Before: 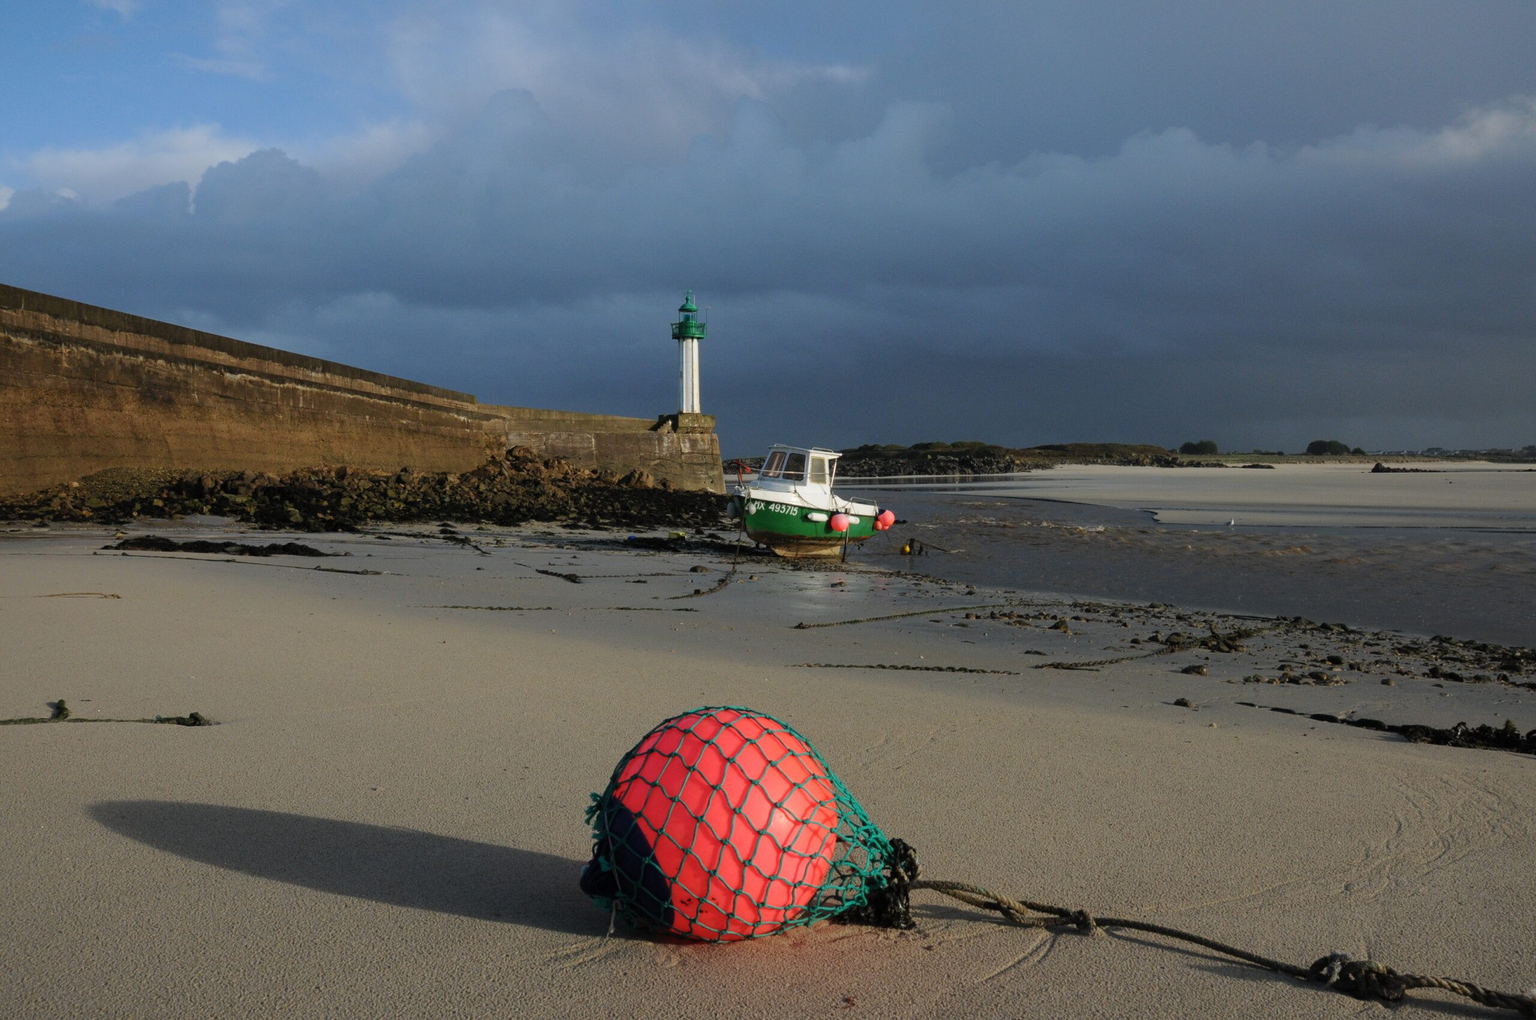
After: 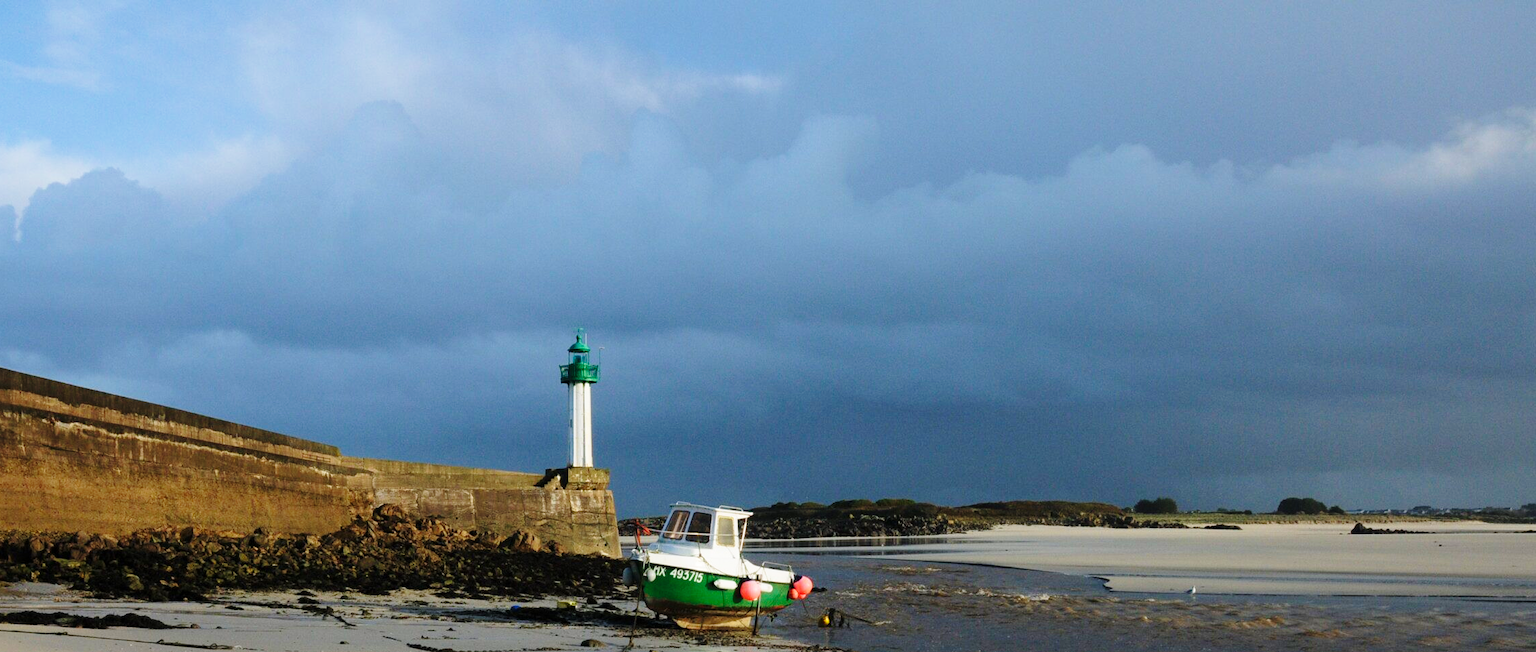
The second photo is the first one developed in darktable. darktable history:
velvia: on, module defaults
crop and rotate: left 11.481%, bottom 43.38%
base curve: curves: ch0 [(0, 0) (0.028, 0.03) (0.121, 0.232) (0.46, 0.748) (0.859, 0.968) (1, 1)], preserve colors none
exposure: black level correction 0.001, compensate exposure bias true, compensate highlight preservation false
